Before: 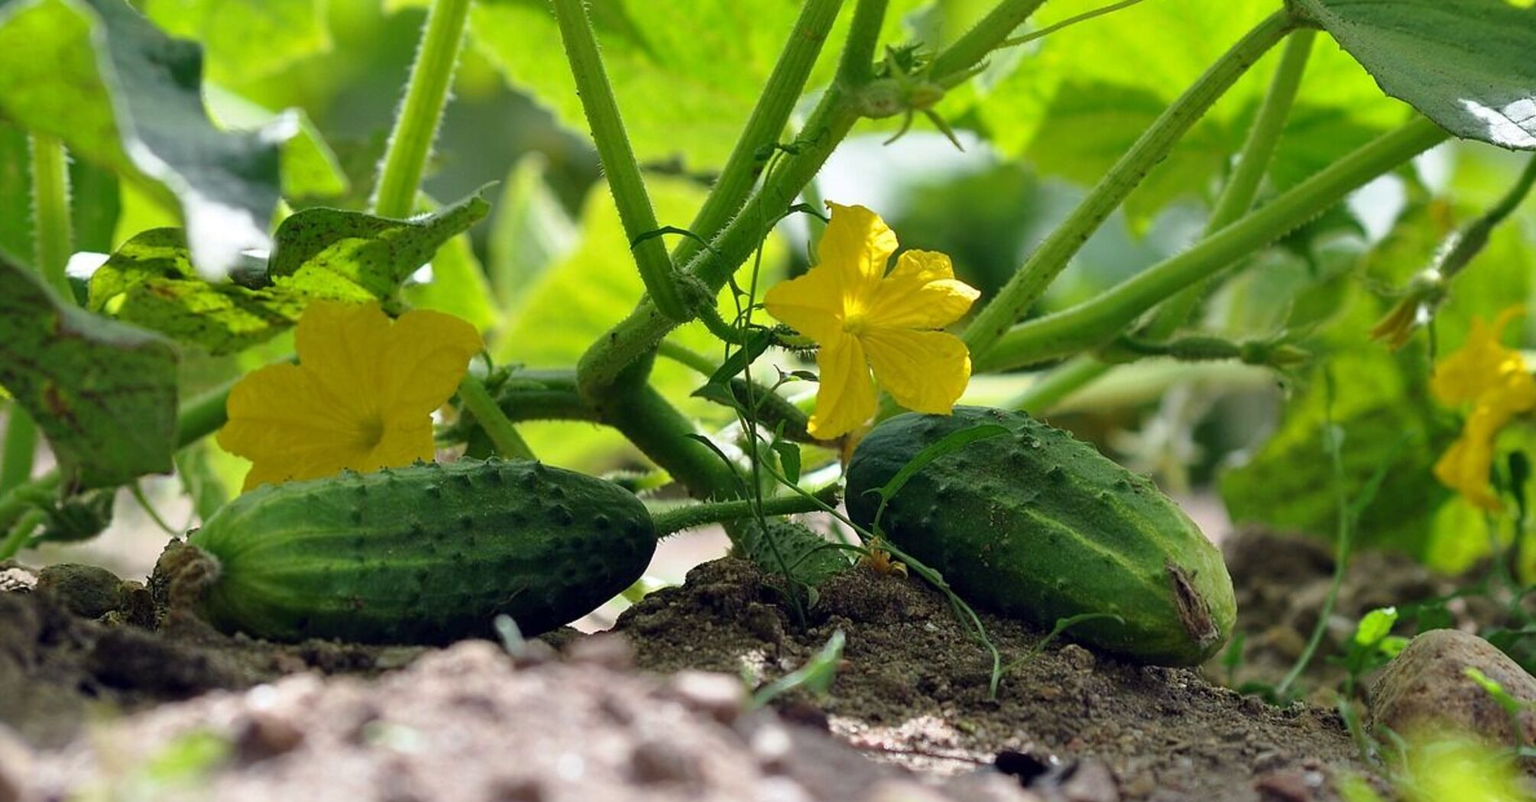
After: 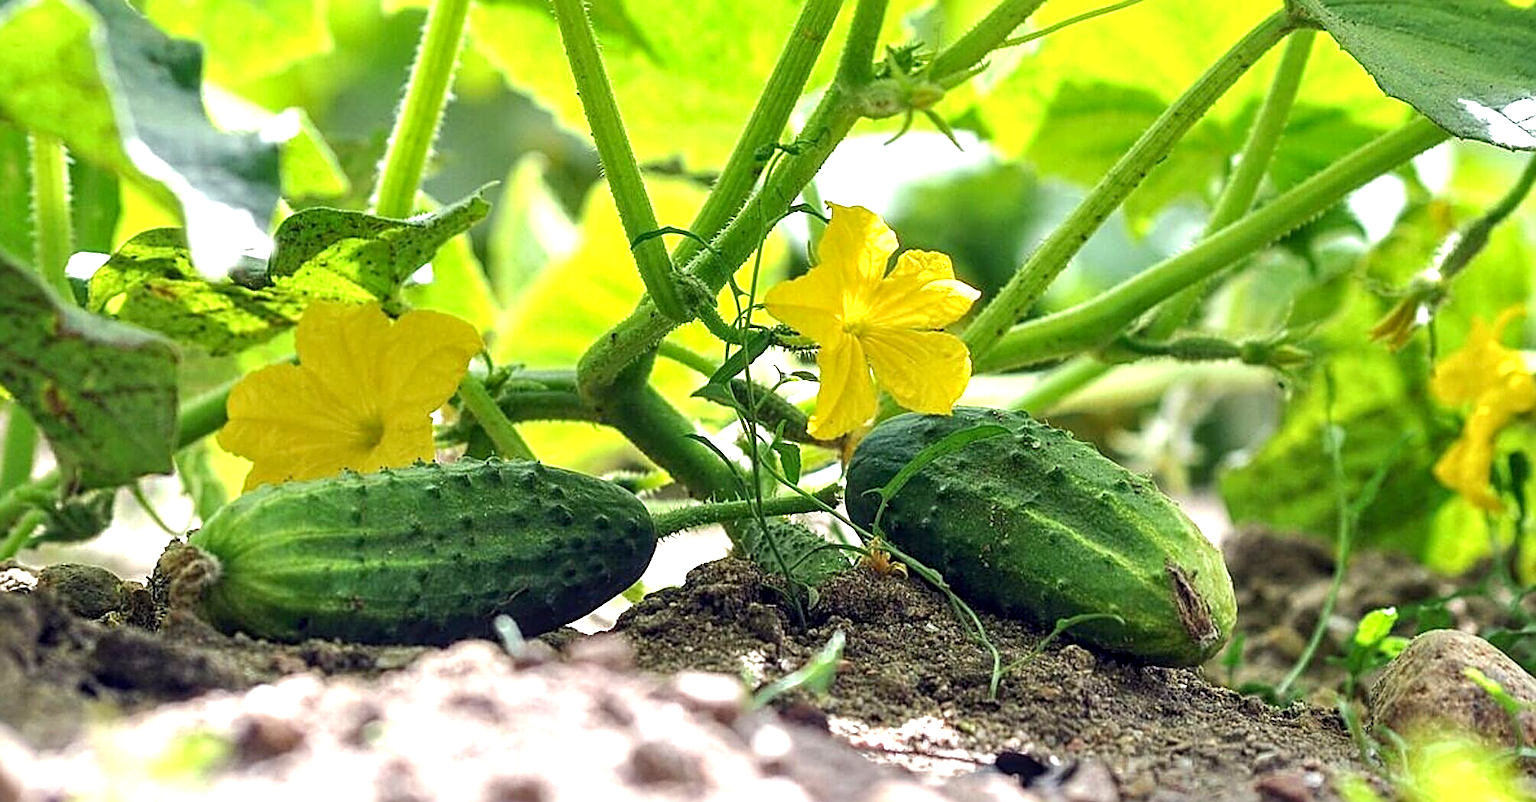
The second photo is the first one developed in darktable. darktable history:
tone equalizer: edges refinement/feathering 500, mask exposure compensation -1.57 EV, preserve details no
sharpen: radius 2.538, amount 0.639
exposure: black level correction 0.001, exposure 1.047 EV, compensate exposure bias true, compensate highlight preservation false
local contrast: on, module defaults
